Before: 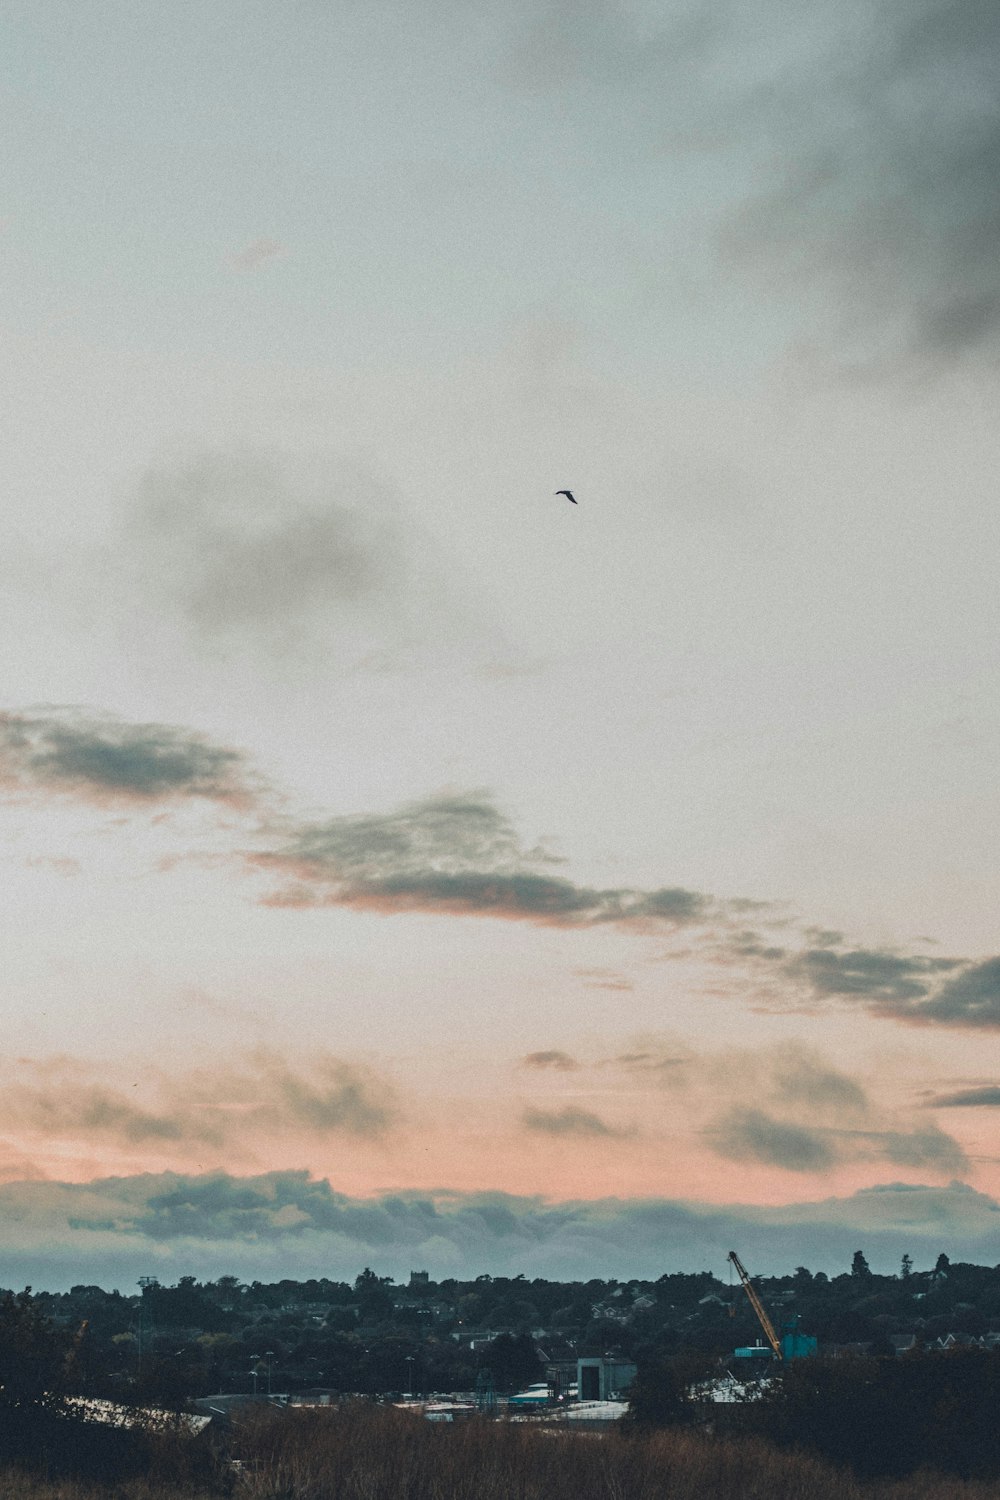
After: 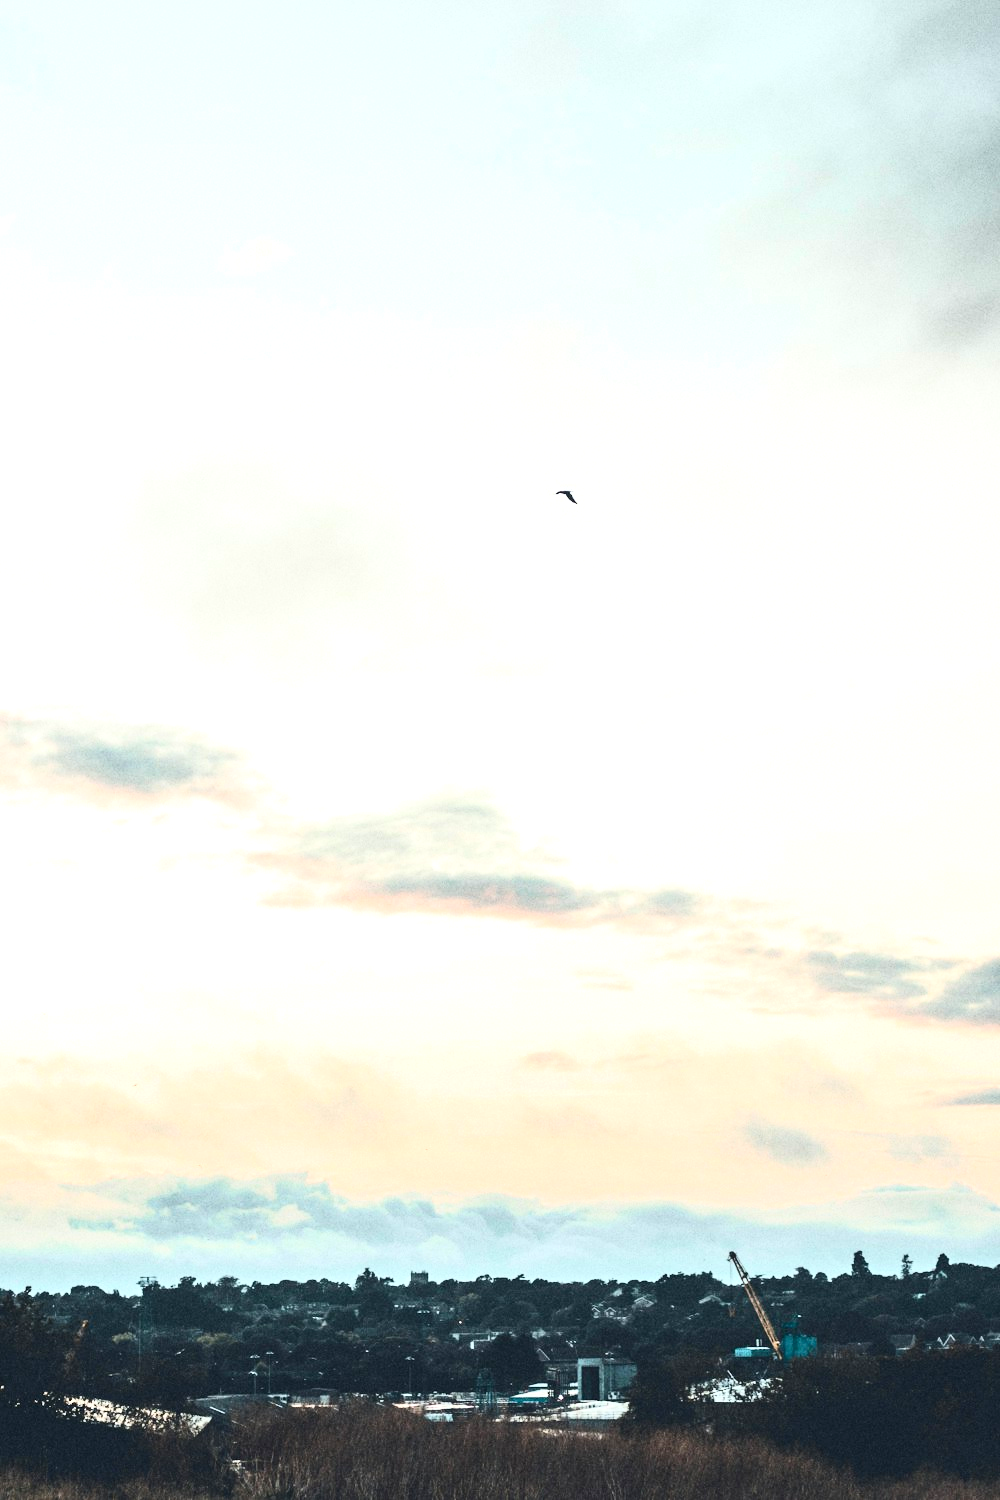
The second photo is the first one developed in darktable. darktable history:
contrast brightness saturation: contrast 0.385, brightness 0.099
exposure: black level correction 0, exposure 1.124 EV, compensate highlight preservation false
